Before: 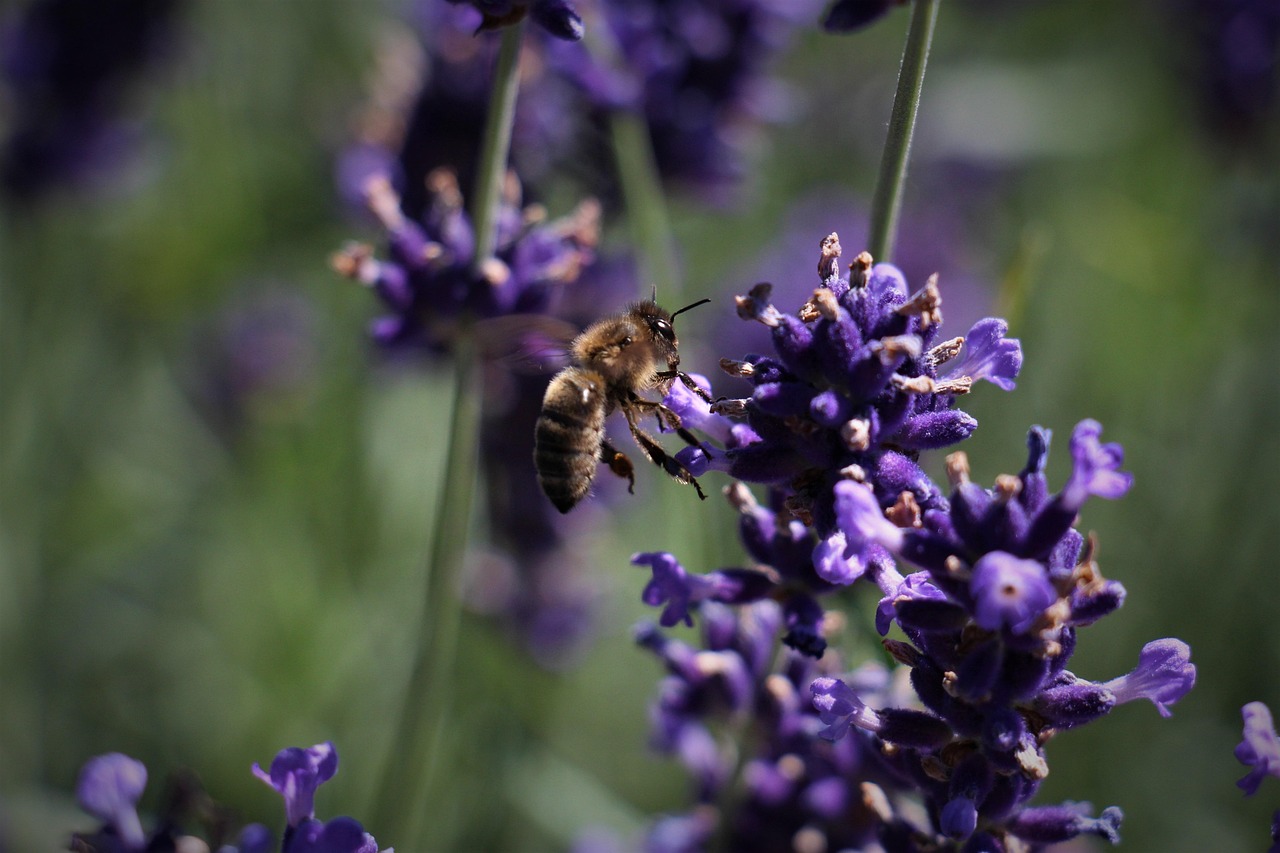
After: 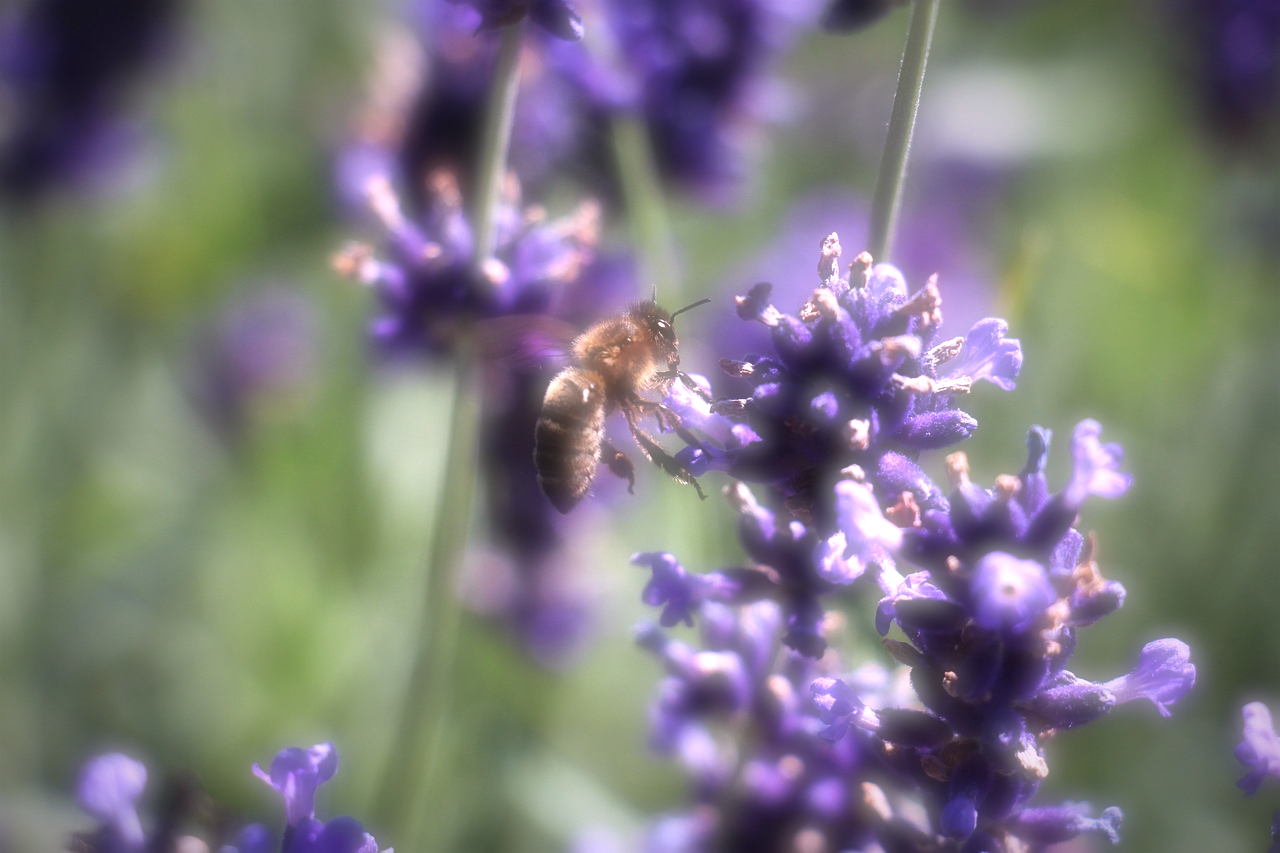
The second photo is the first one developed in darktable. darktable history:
exposure: black level correction 0, exposure 1.2 EV, compensate highlight preservation false
white balance: red 1.05, blue 1.072
soften: on, module defaults
